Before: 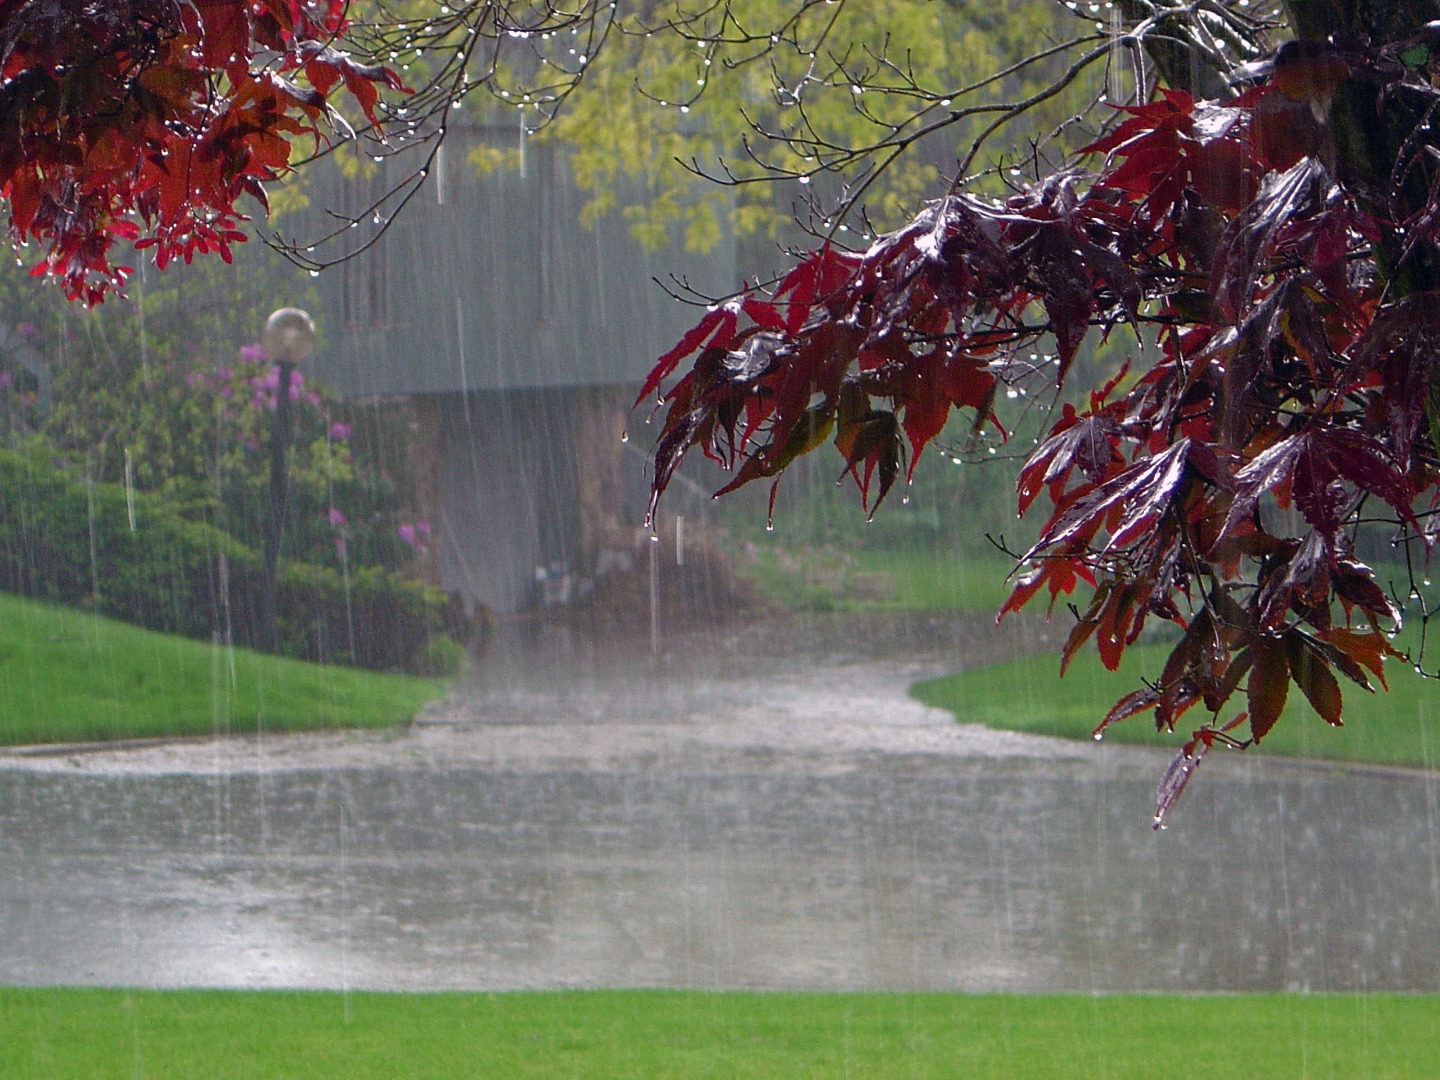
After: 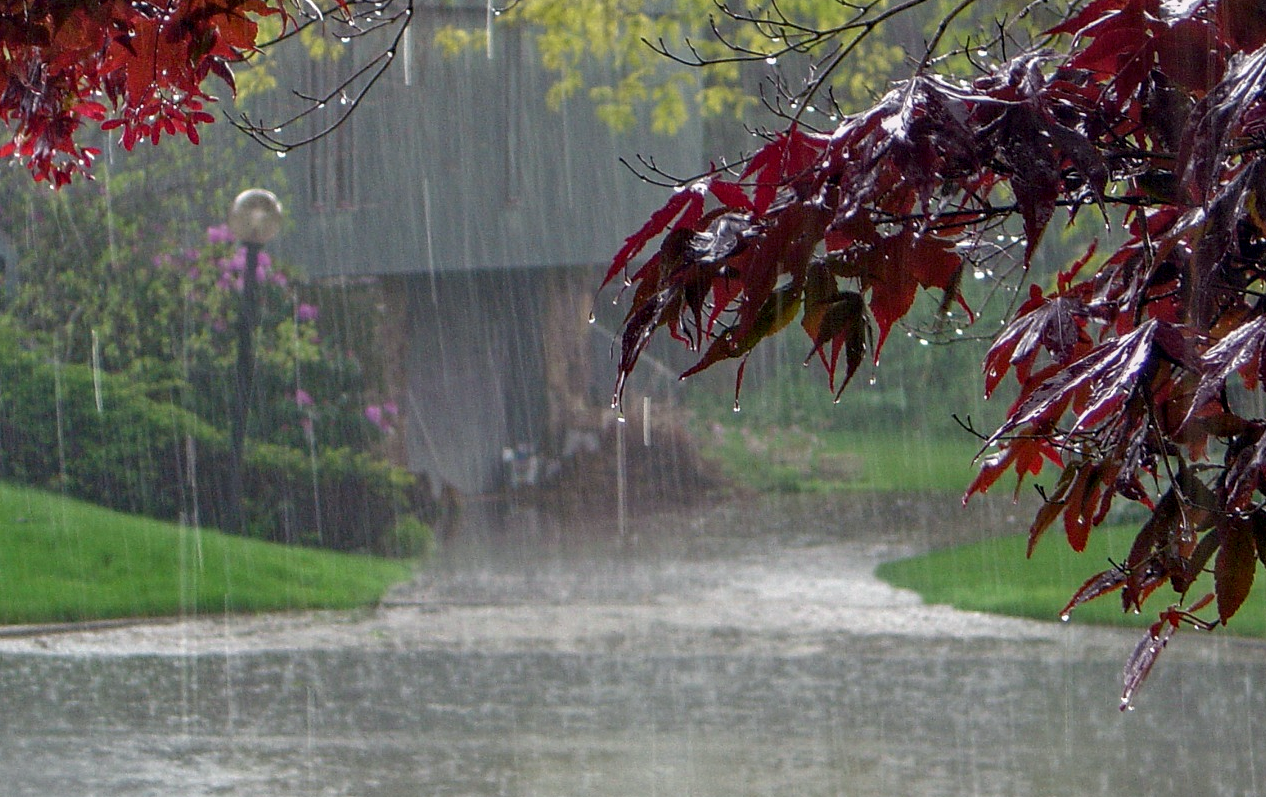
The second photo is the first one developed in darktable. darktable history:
crop and rotate: left 2.308%, top 11.077%, right 9.73%, bottom 15.037%
local contrast: detail 130%
color correction: highlights a* -2.5, highlights b* 2.36
